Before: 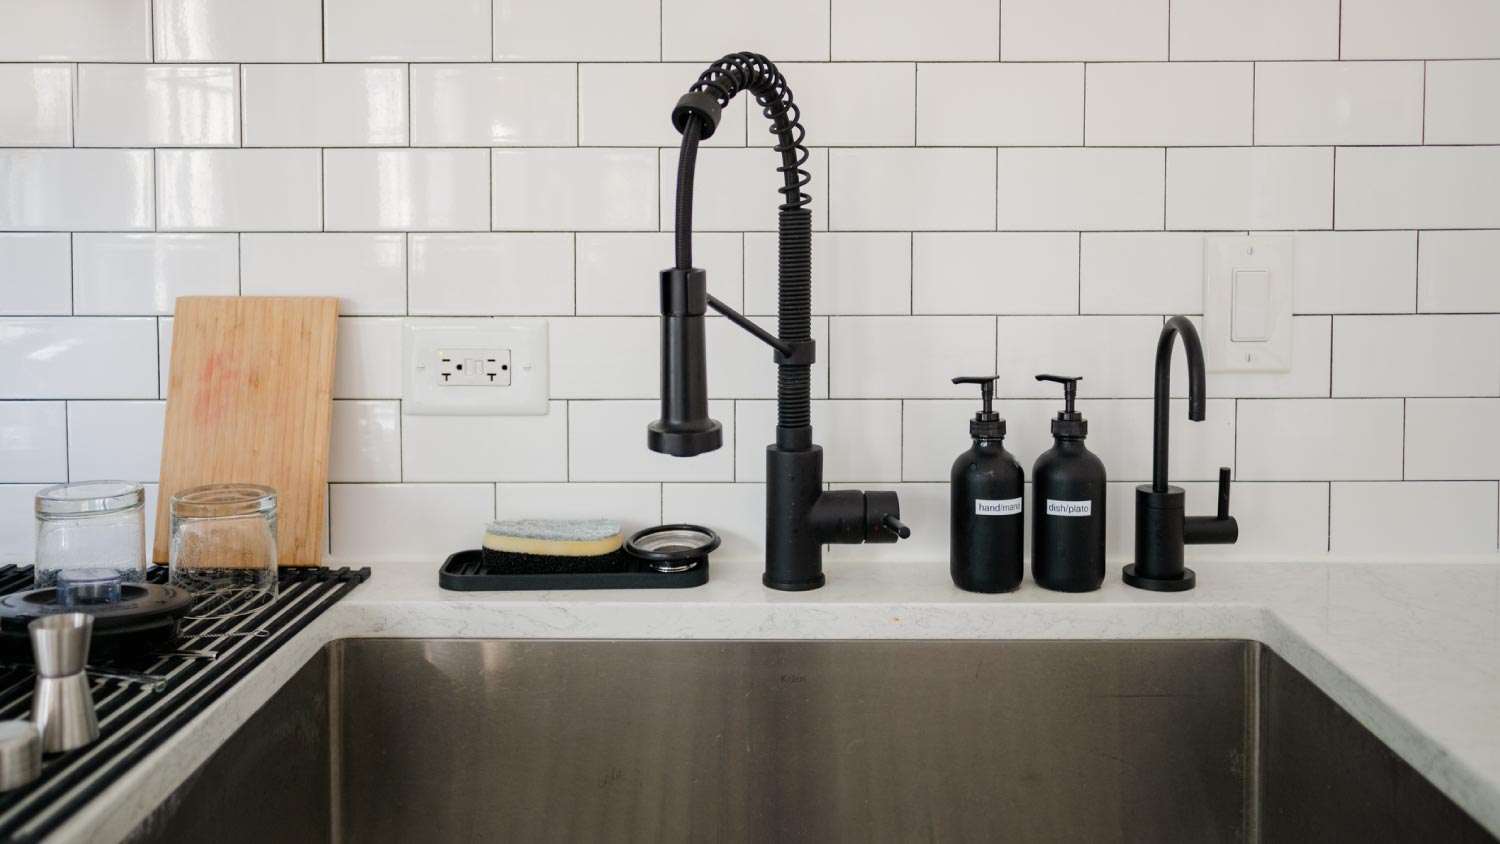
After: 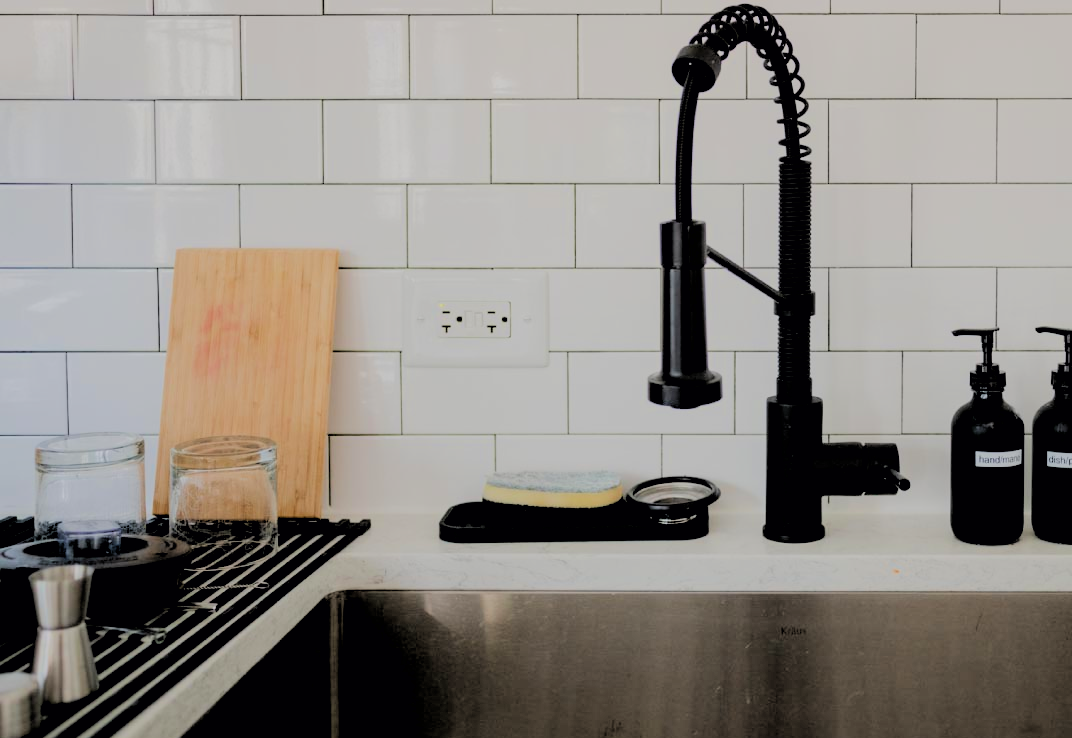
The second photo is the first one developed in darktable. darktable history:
crop: top 5.803%, right 27.864%, bottom 5.804%
rgb levels: levels [[0.029, 0.461, 0.922], [0, 0.5, 1], [0, 0.5, 1]]
filmic rgb: black relative exposure -6.15 EV, white relative exposure 6.96 EV, hardness 2.23, color science v6 (2022)
velvia: strength 17%
